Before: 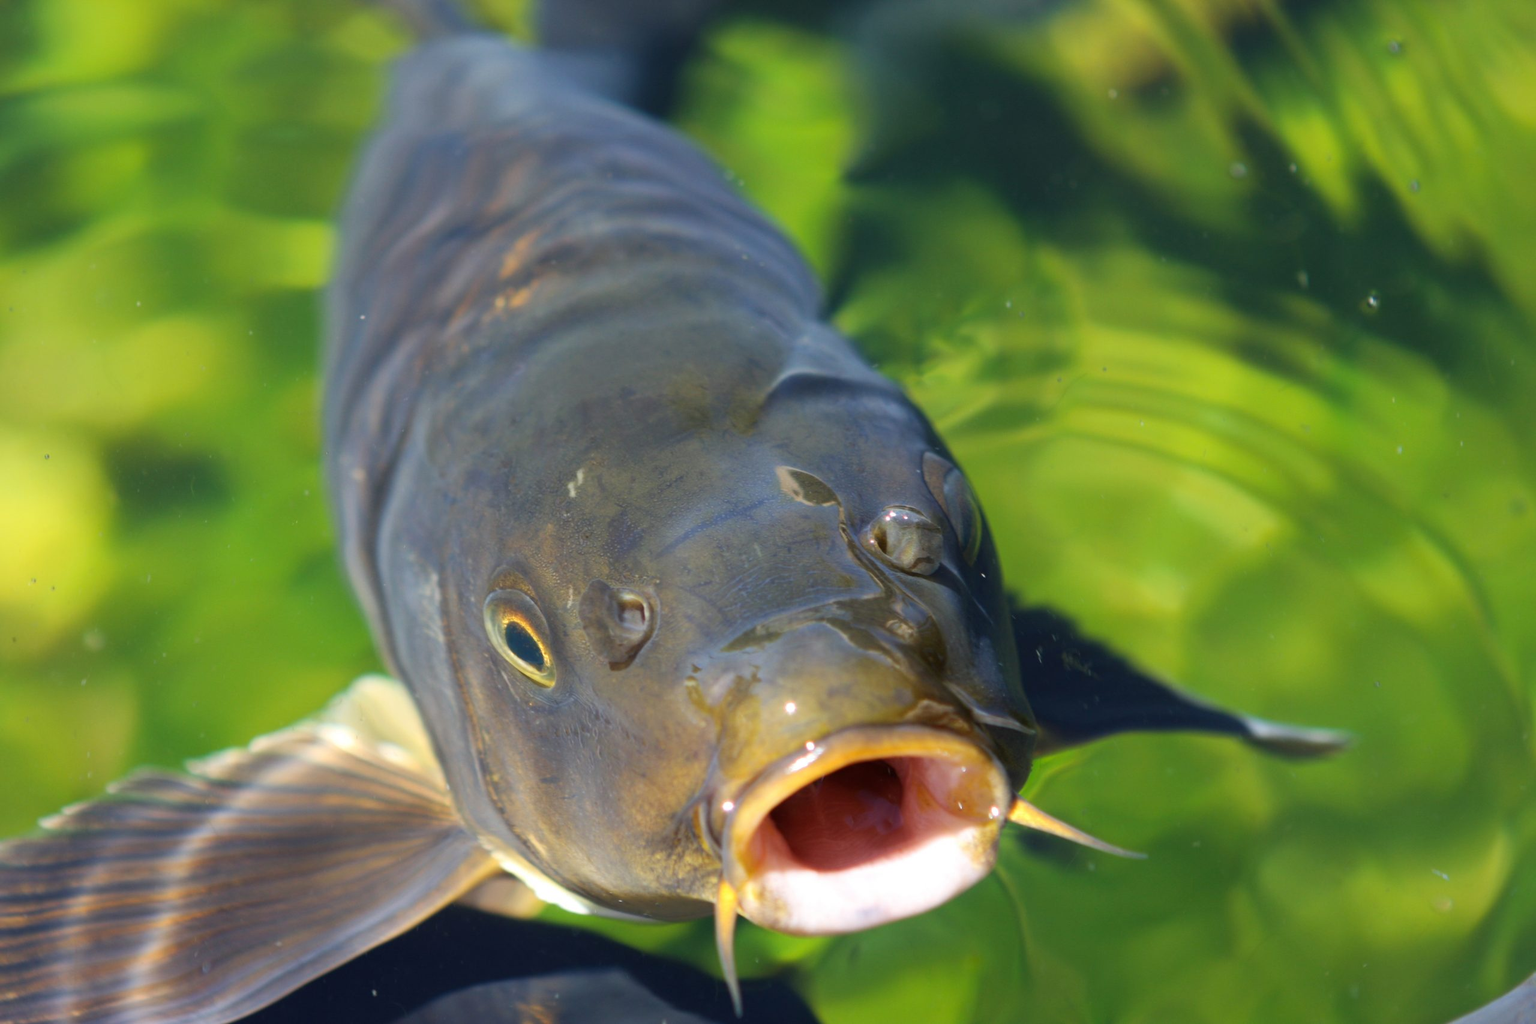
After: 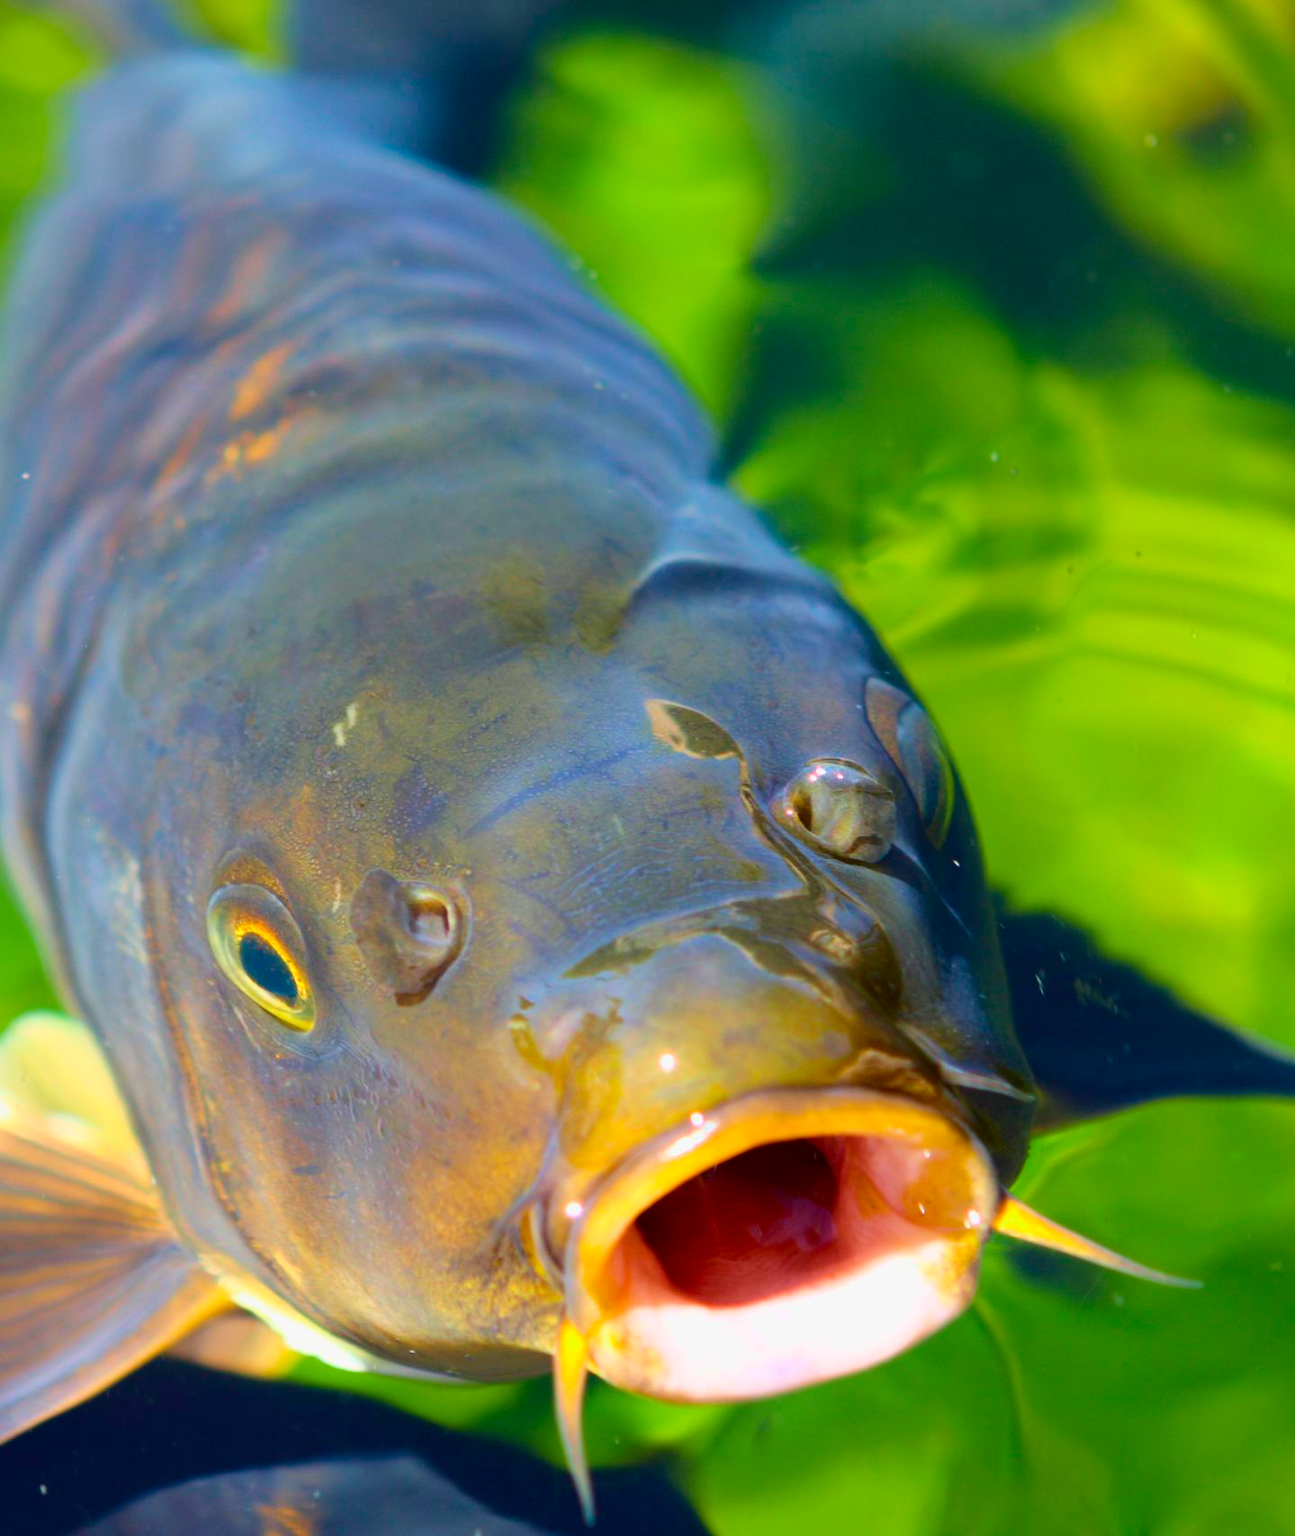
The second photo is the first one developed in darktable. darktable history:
white balance: emerald 1
color balance rgb: perceptual saturation grading › global saturation 30%, global vibrance 20%
crop and rotate: left 22.516%, right 21.234%
tone curve: curves: ch0 [(0, 0) (0.091, 0.077) (0.389, 0.458) (0.745, 0.82) (0.844, 0.908) (0.909, 0.942) (1, 0.973)]; ch1 [(0, 0) (0.437, 0.404) (0.5, 0.5) (0.529, 0.556) (0.58, 0.603) (0.616, 0.649) (1, 1)]; ch2 [(0, 0) (0.442, 0.415) (0.5, 0.5) (0.535, 0.557) (0.585, 0.62) (1, 1)], color space Lab, independent channels, preserve colors none
